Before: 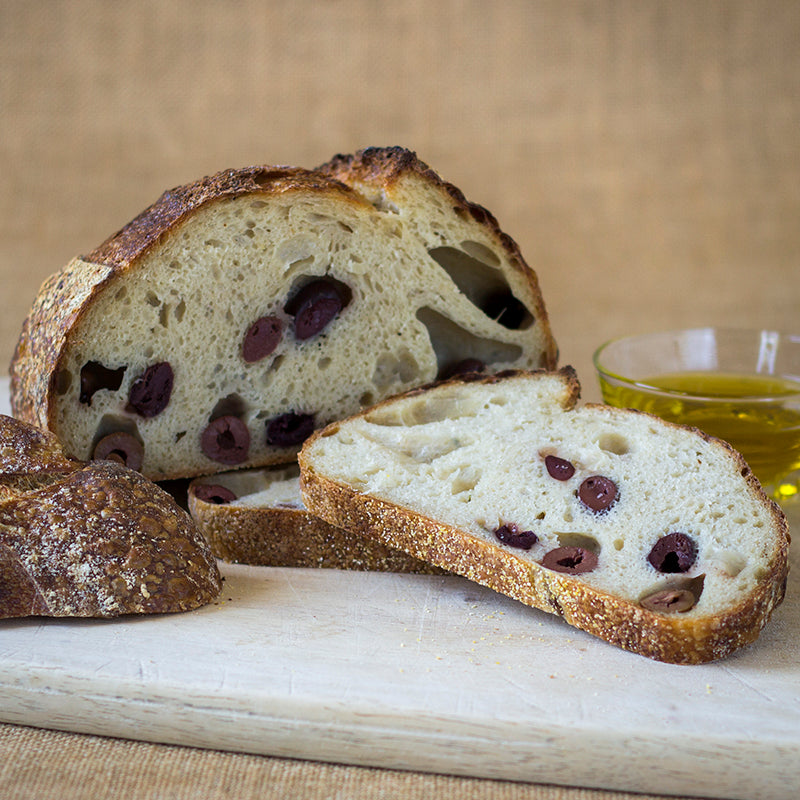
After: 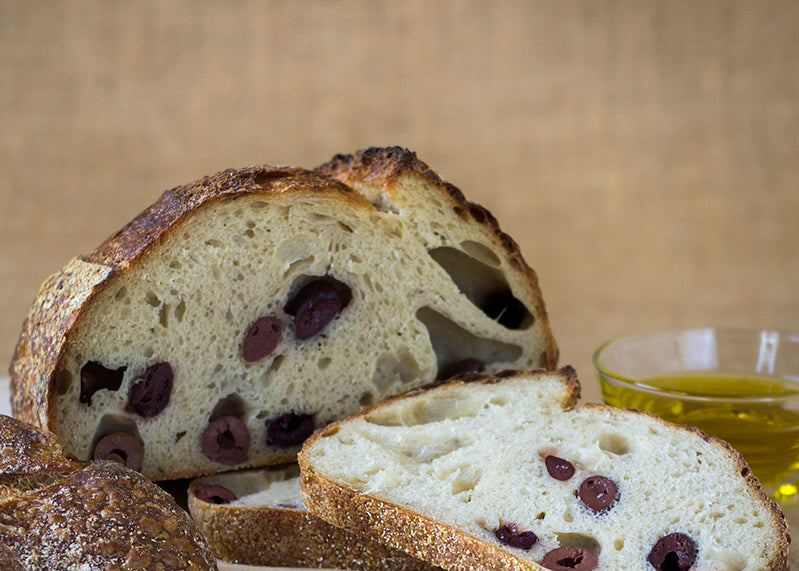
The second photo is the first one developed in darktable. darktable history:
crop: right 0%, bottom 28.623%
